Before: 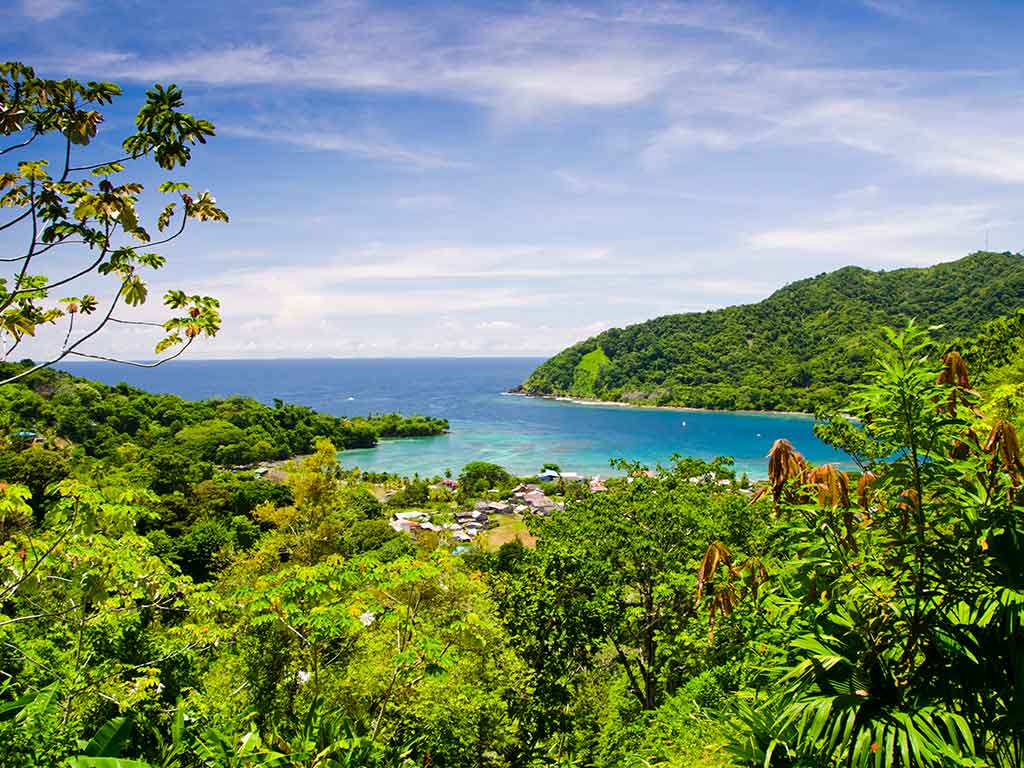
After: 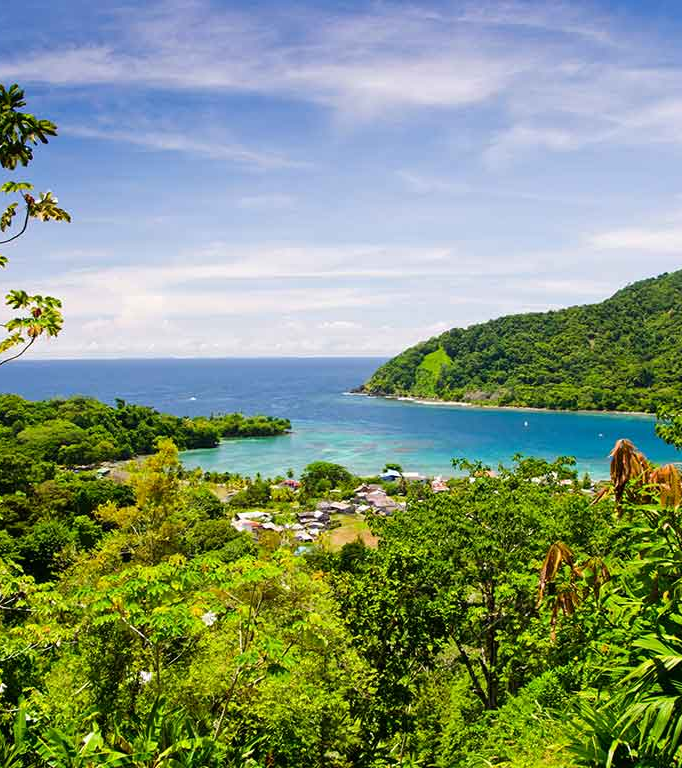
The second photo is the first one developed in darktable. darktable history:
crop: left 15.432%, right 17.904%
